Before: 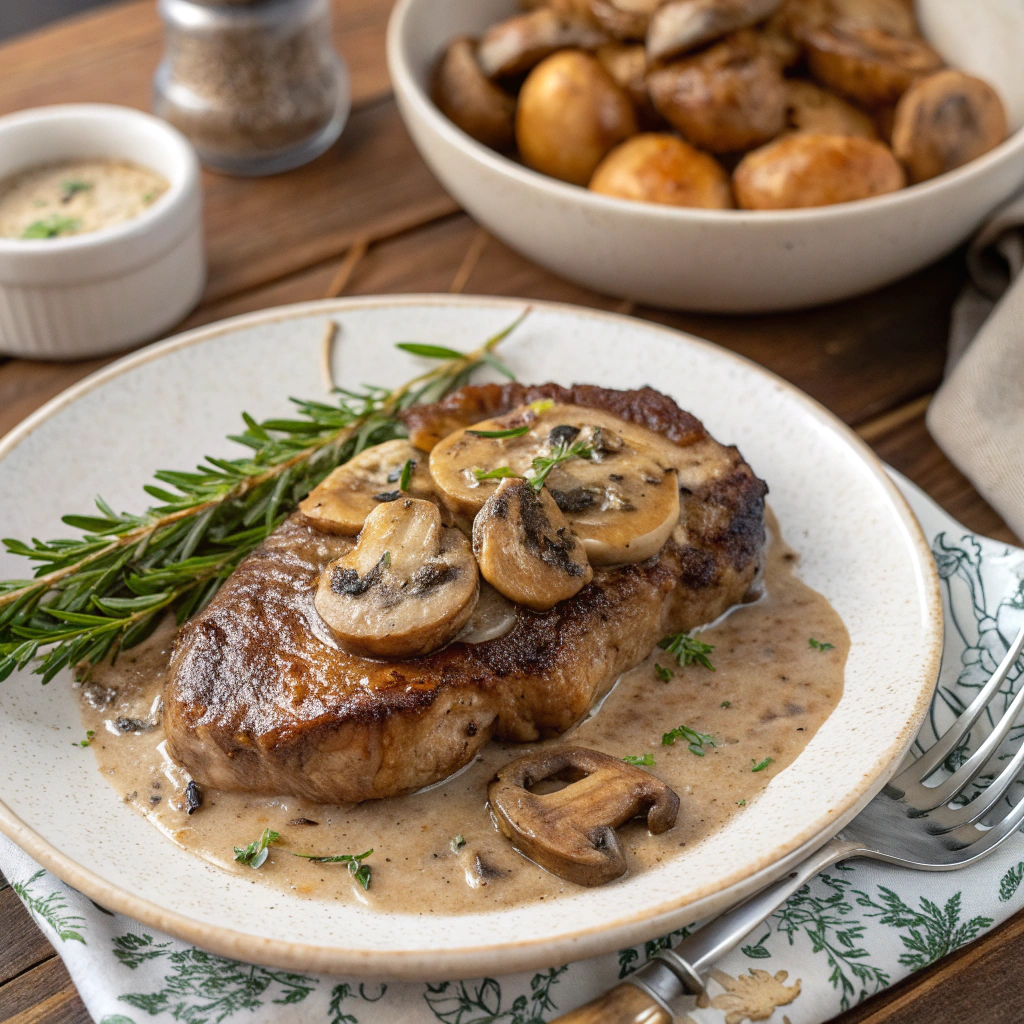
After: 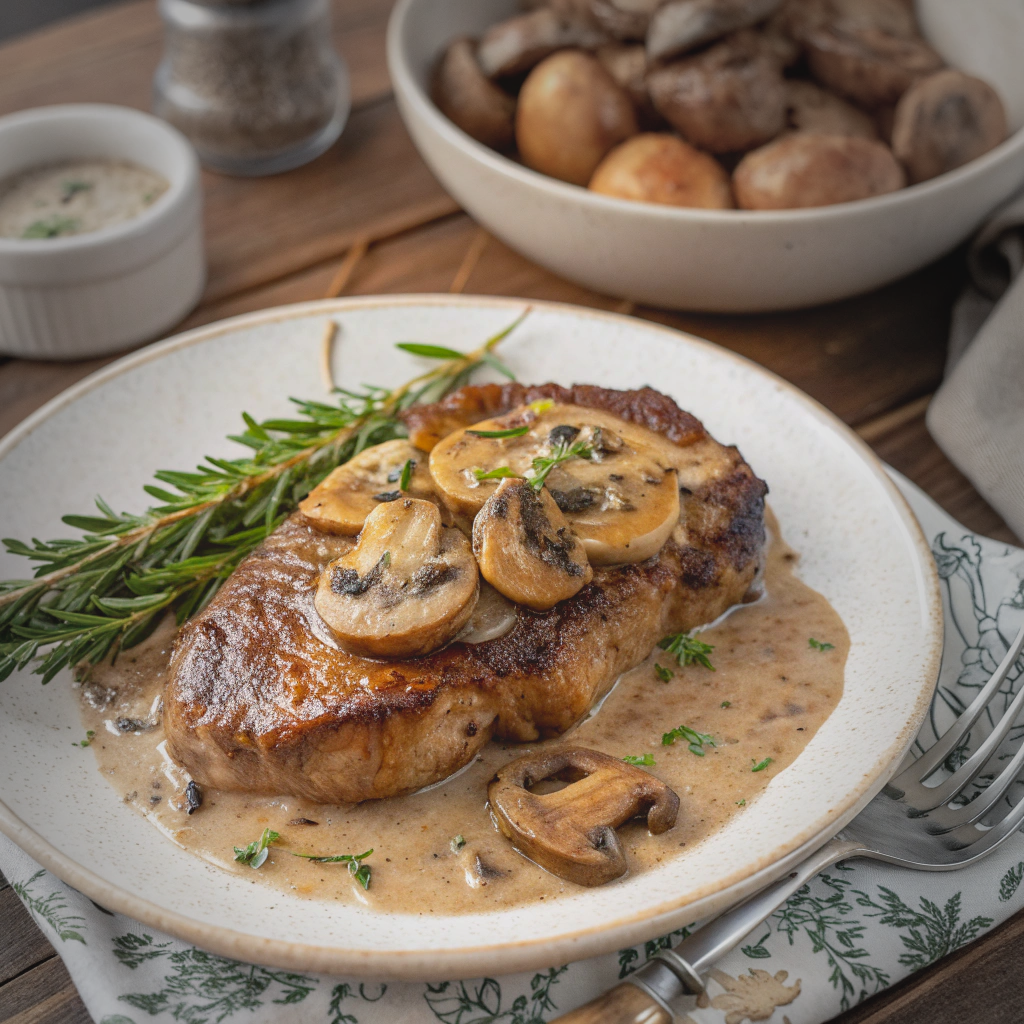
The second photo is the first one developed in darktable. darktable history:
vignetting: fall-off start 64.63%, center (-0.034, 0.148), width/height ratio 0.881
contrast brightness saturation: contrast -0.1, brightness 0.05, saturation 0.08
